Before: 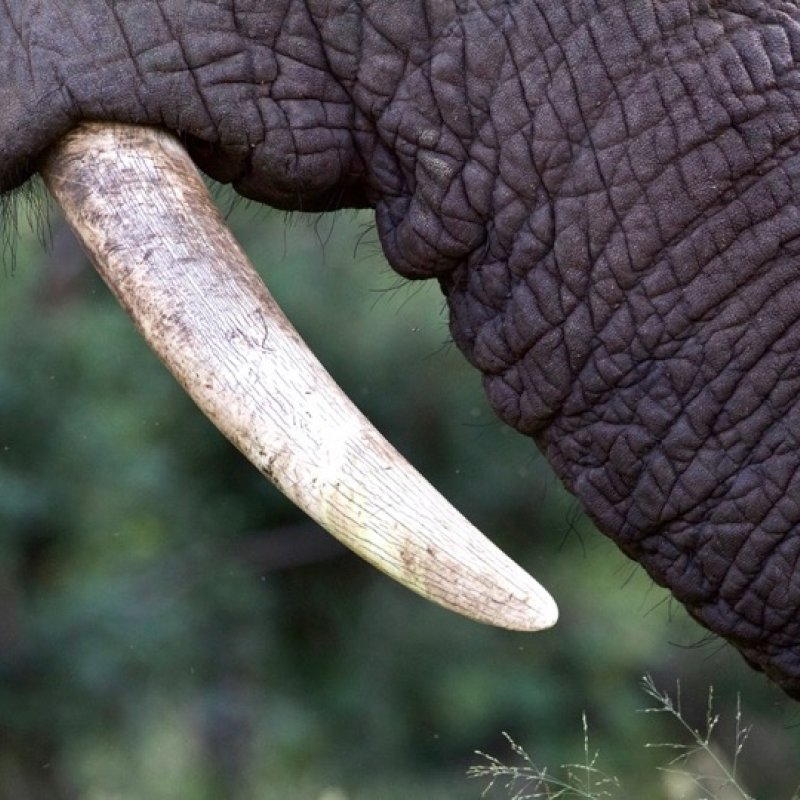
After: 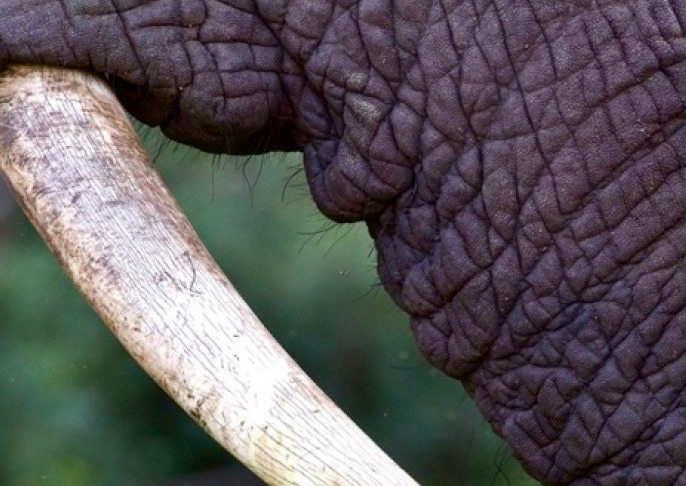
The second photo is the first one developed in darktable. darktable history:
crop and rotate: left 9.241%, top 7.183%, right 4.933%, bottom 32.045%
color balance rgb: white fulcrum 0.982 EV, perceptual saturation grading › global saturation 25.38%, perceptual saturation grading › highlights -28.541%, perceptual saturation grading › shadows 33.317%
